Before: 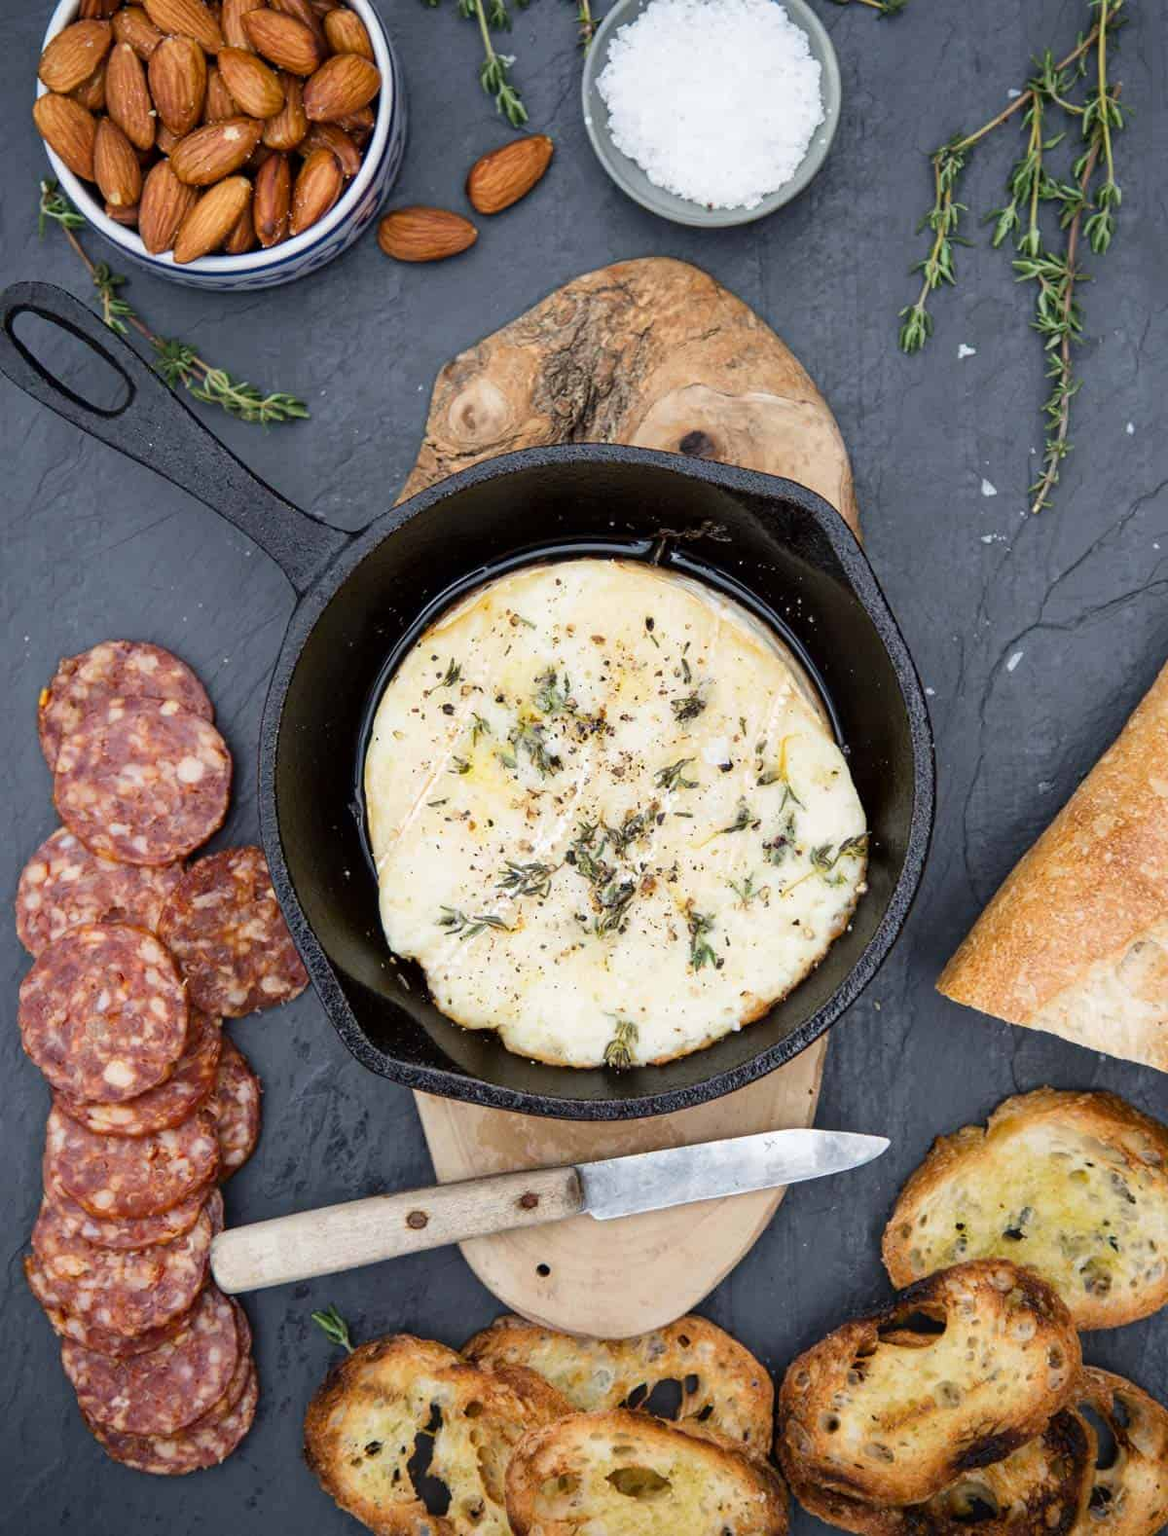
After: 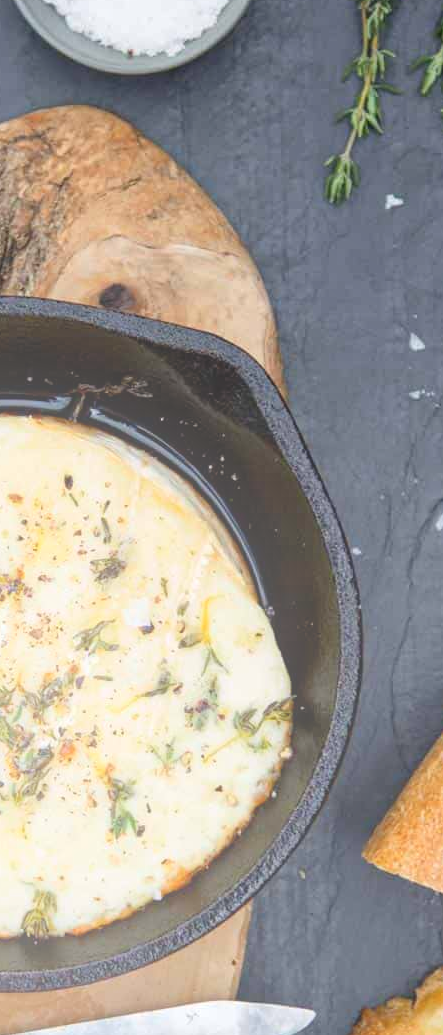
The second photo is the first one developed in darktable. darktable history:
bloom: size 40%
crop and rotate: left 49.936%, top 10.094%, right 13.136%, bottom 24.256%
